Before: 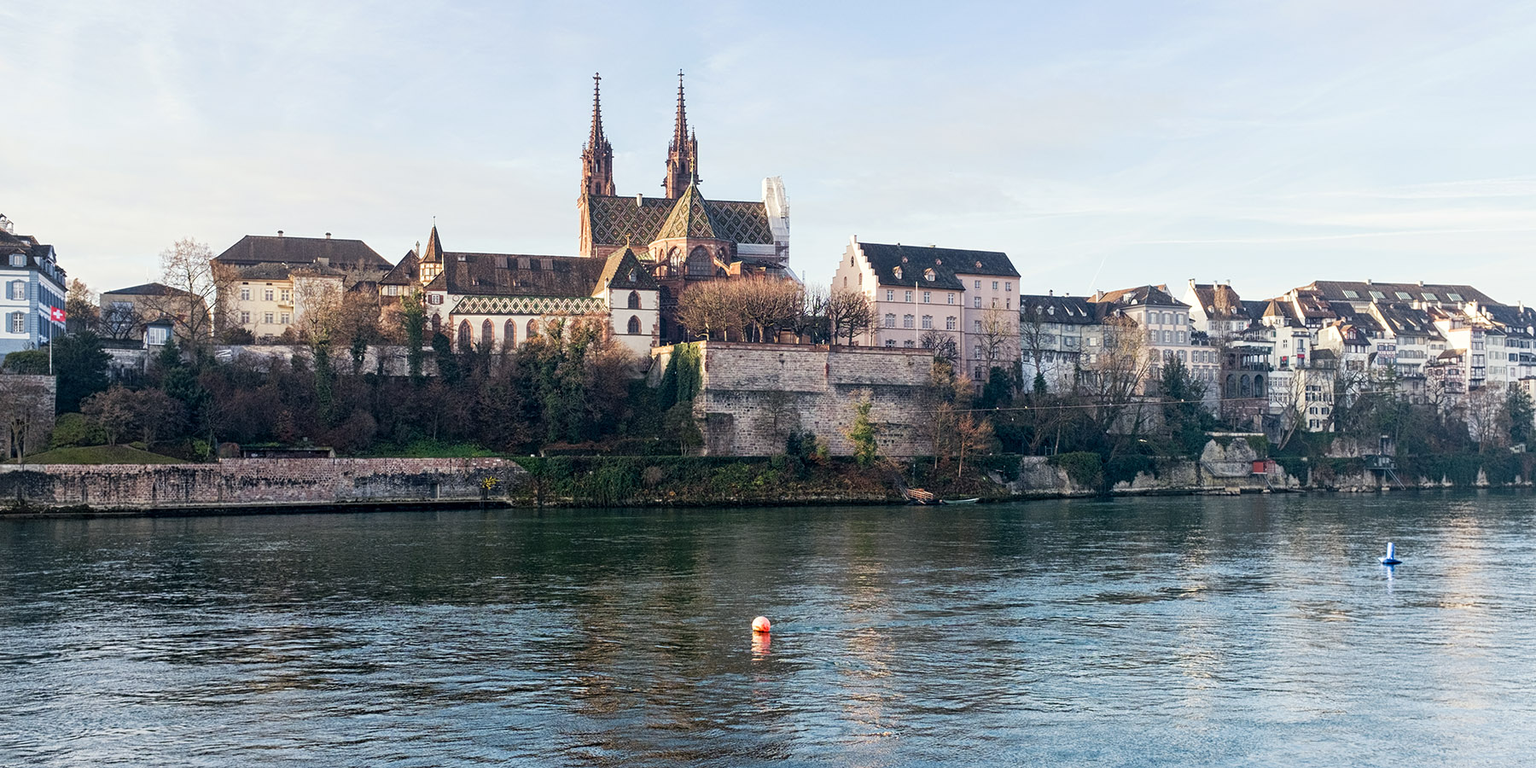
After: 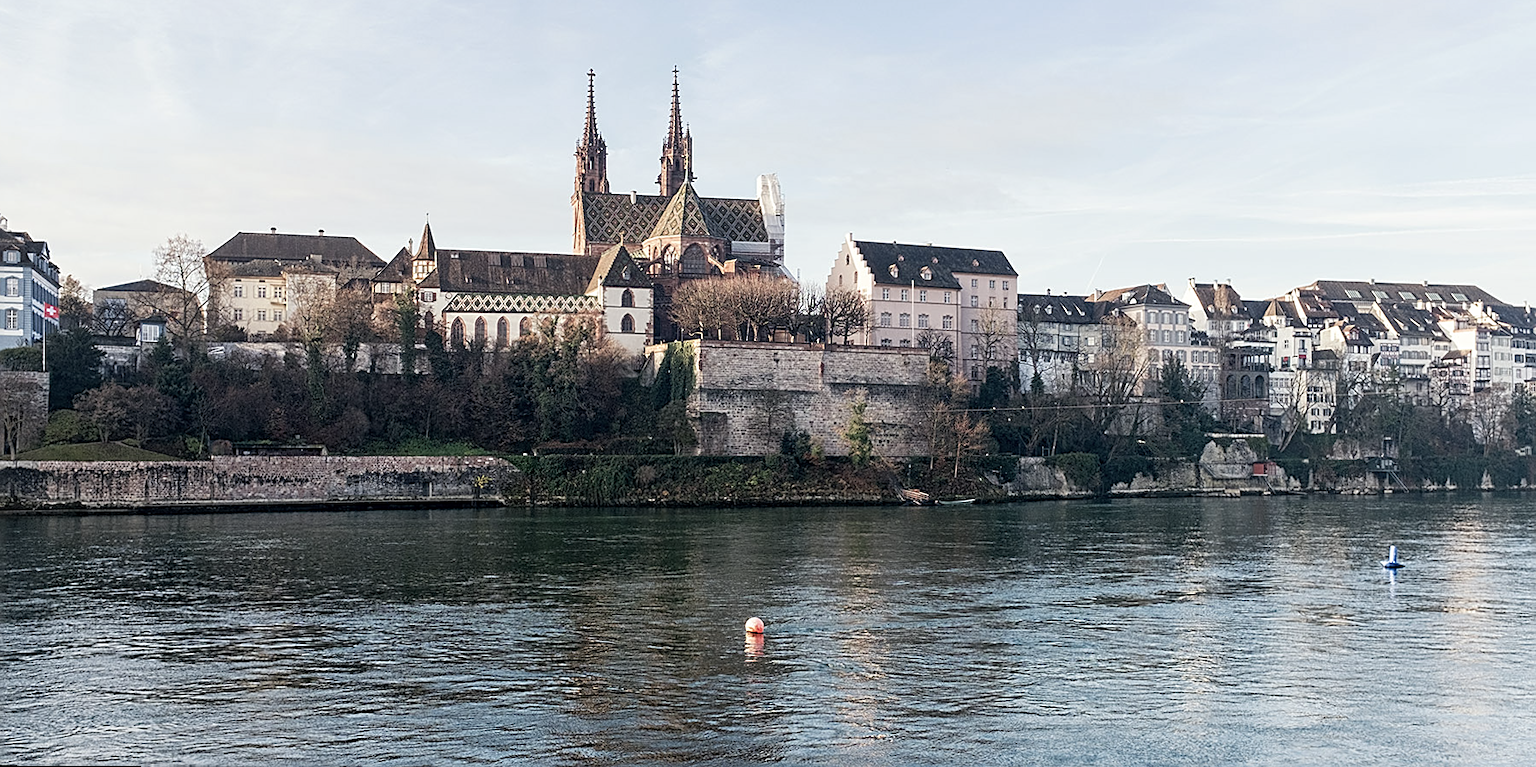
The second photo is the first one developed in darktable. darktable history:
sharpen: on, module defaults
rotate and perspective: rotation 0.192°, lens shift (horizontal) -0.015, crop left 0.005, crop right 0.996, crop top 0.006, crop bottom 0.99
color balance: input saturation 100.43%, contrast fulcrum 14.22%, output saturation 70.41%
